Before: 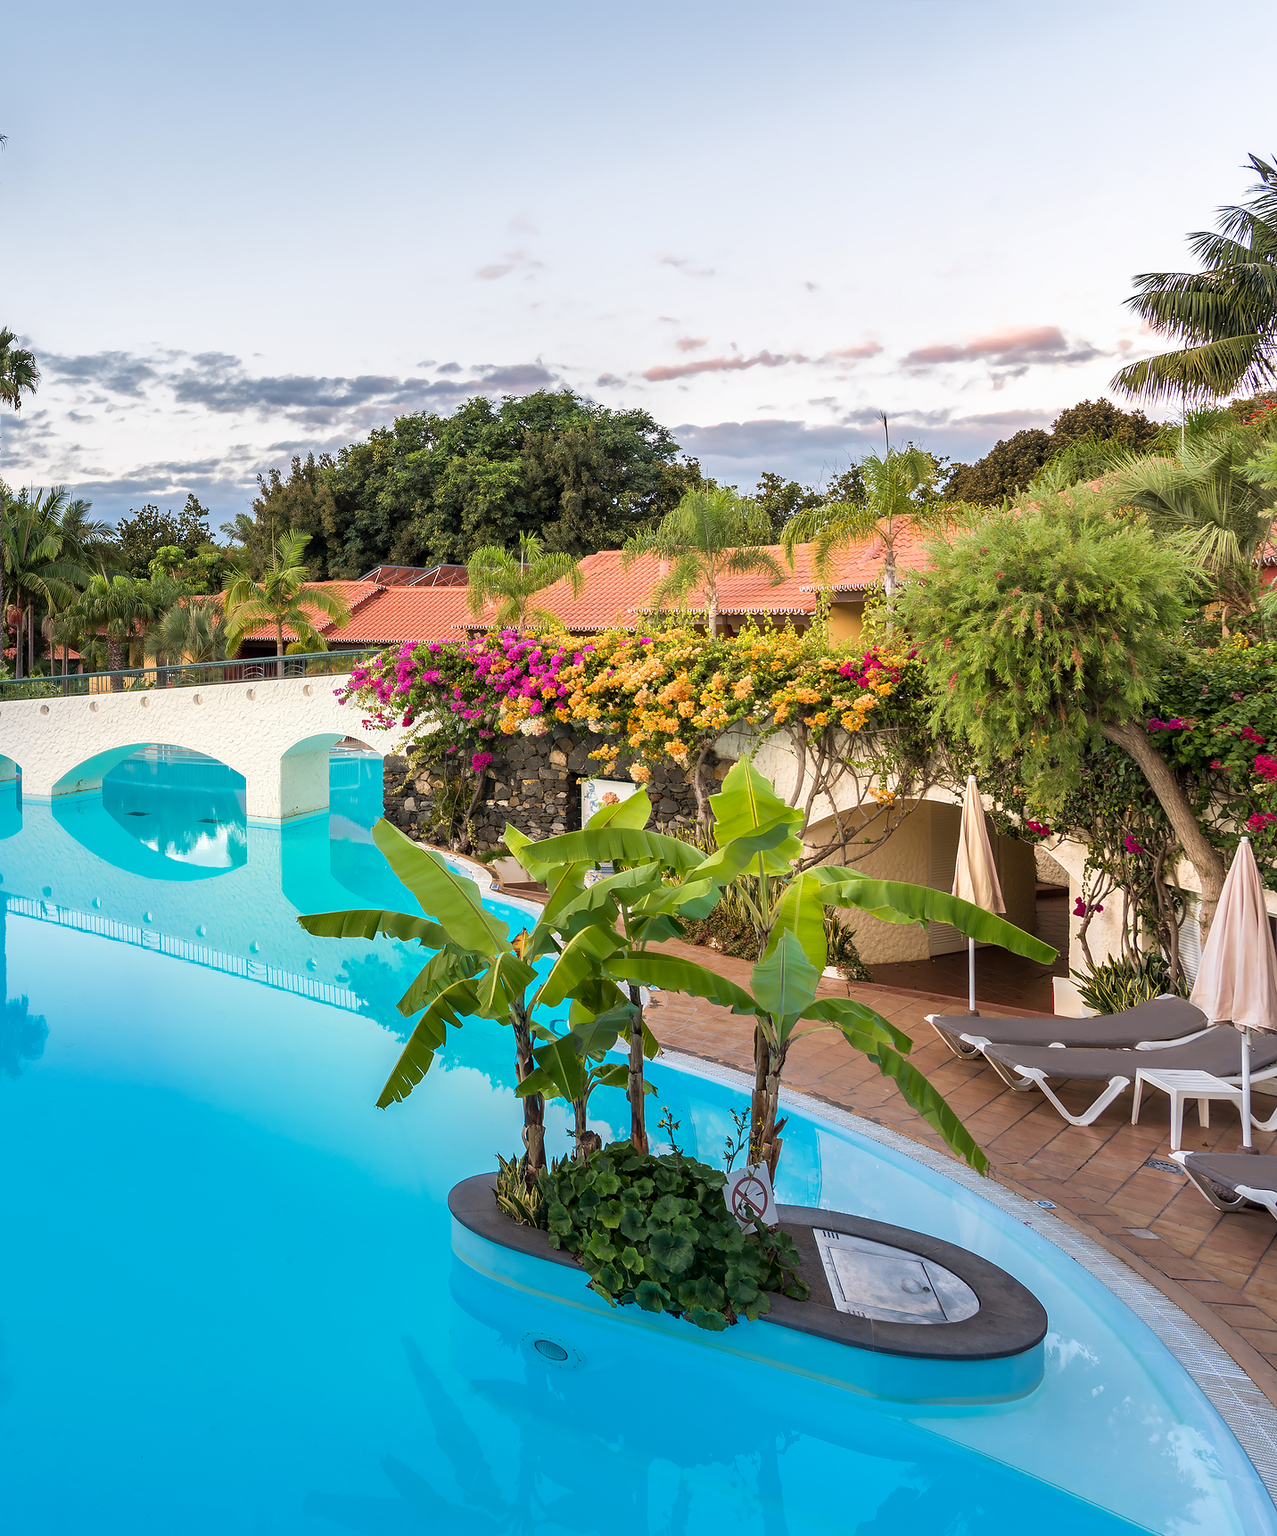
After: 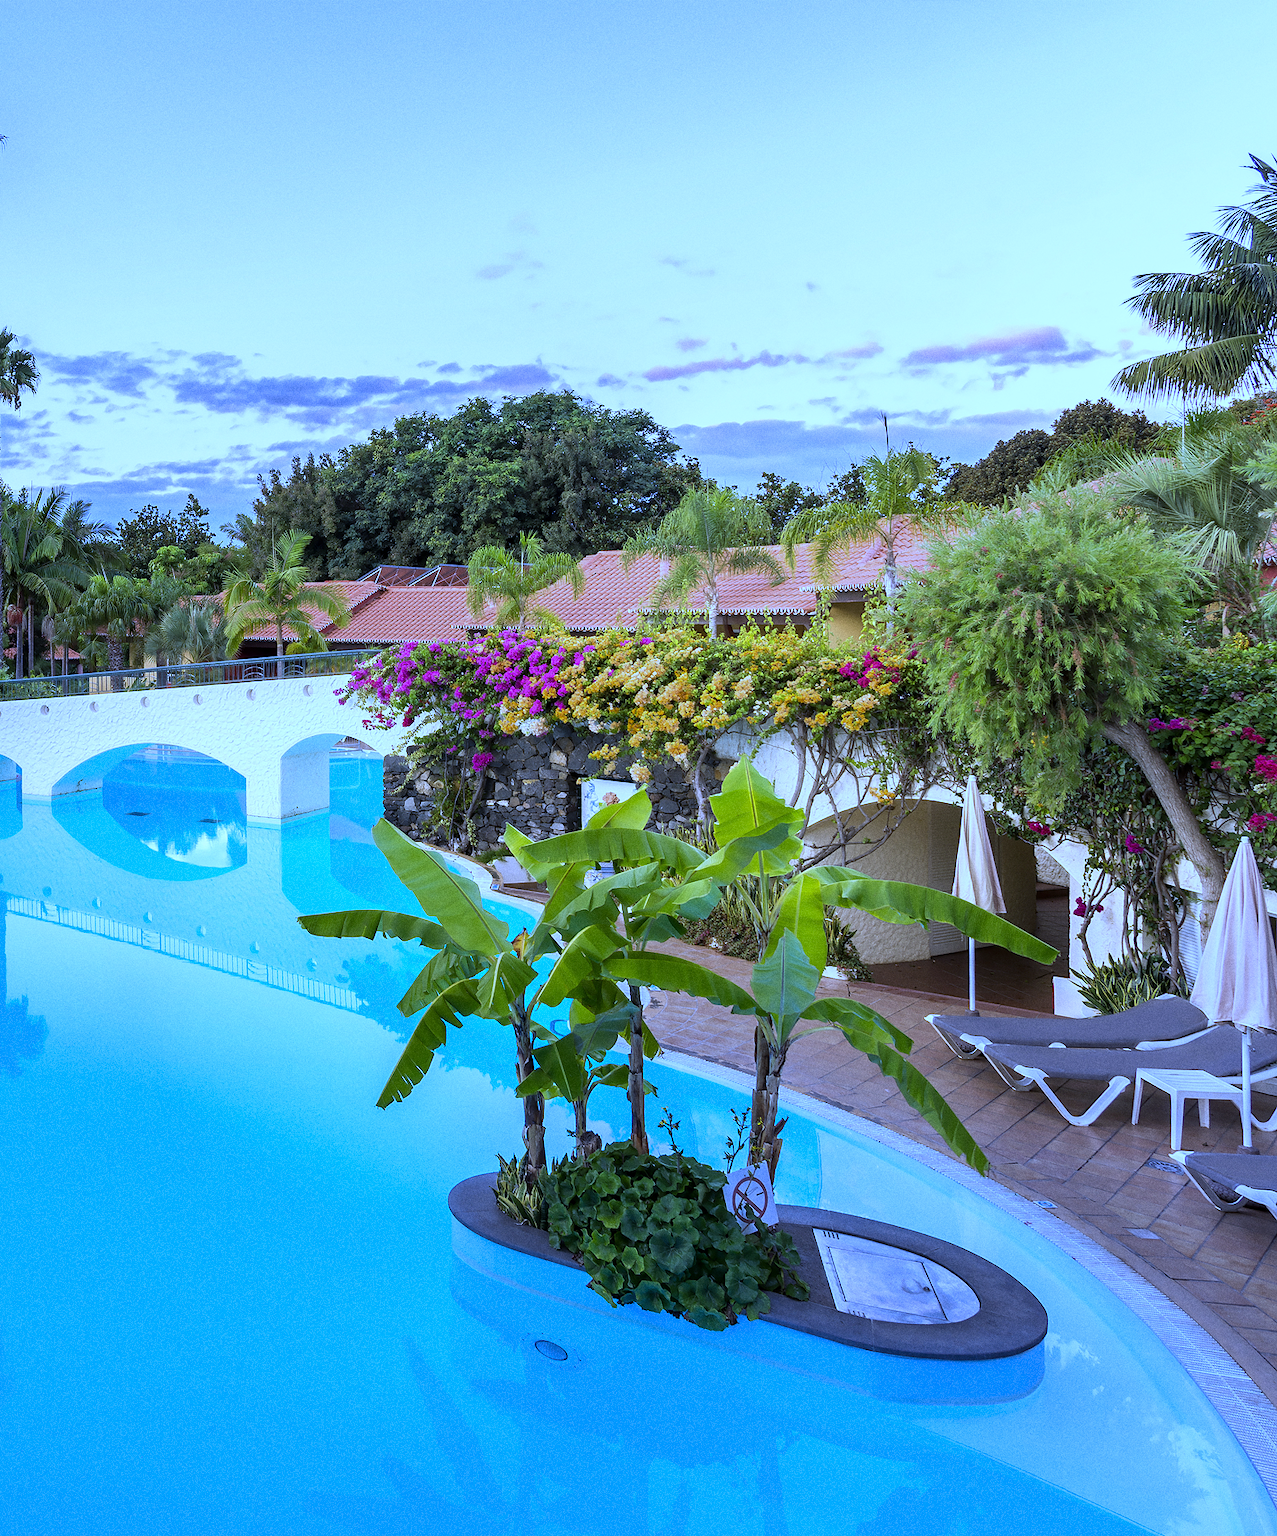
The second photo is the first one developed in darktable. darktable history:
grain: coarseness 0.09 ISO
white balance: red 0.766, blue 1.537
